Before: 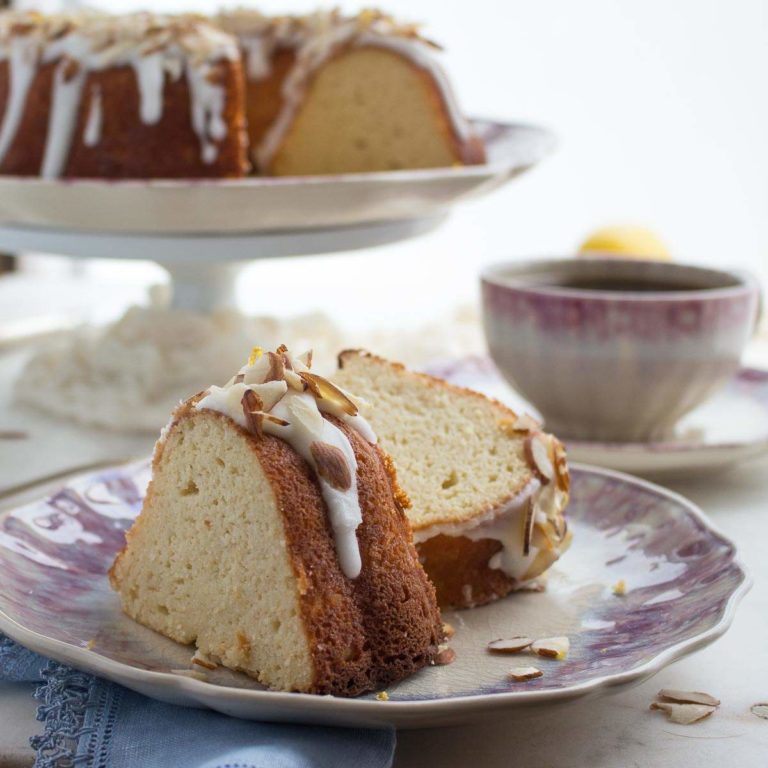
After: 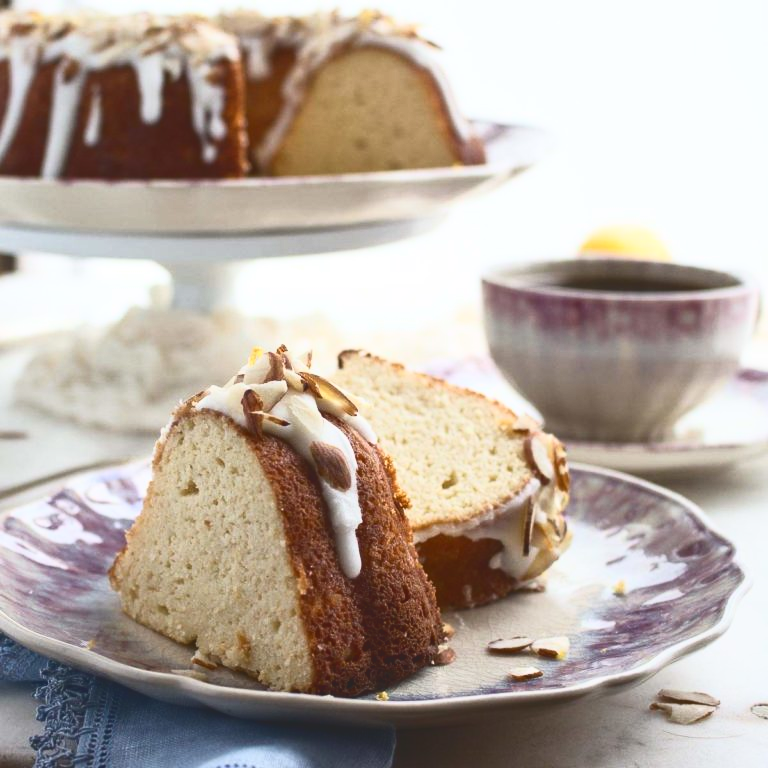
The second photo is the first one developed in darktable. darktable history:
tone curve: curves: ch0 [(0, 0) (0.003, 0.142) (0.011, 0.142) (0.025, 0.147) (0.044, 0.147) (0.069, 0.152) (0.1, 0.16) (0.136, 0.172) (0.177, 0.193) (0.224, 0.221) (0.277, 0.264) (0.335, 0.322) (0.399, 0.399) (0.468, 0.49) (0.543, 0.593) (0.623, 0.723) (0.709, 0.841) (0.801, 0.925) (0.898, 0.976) (1, 1)], color space Lab, independent channels, preserve colors none
